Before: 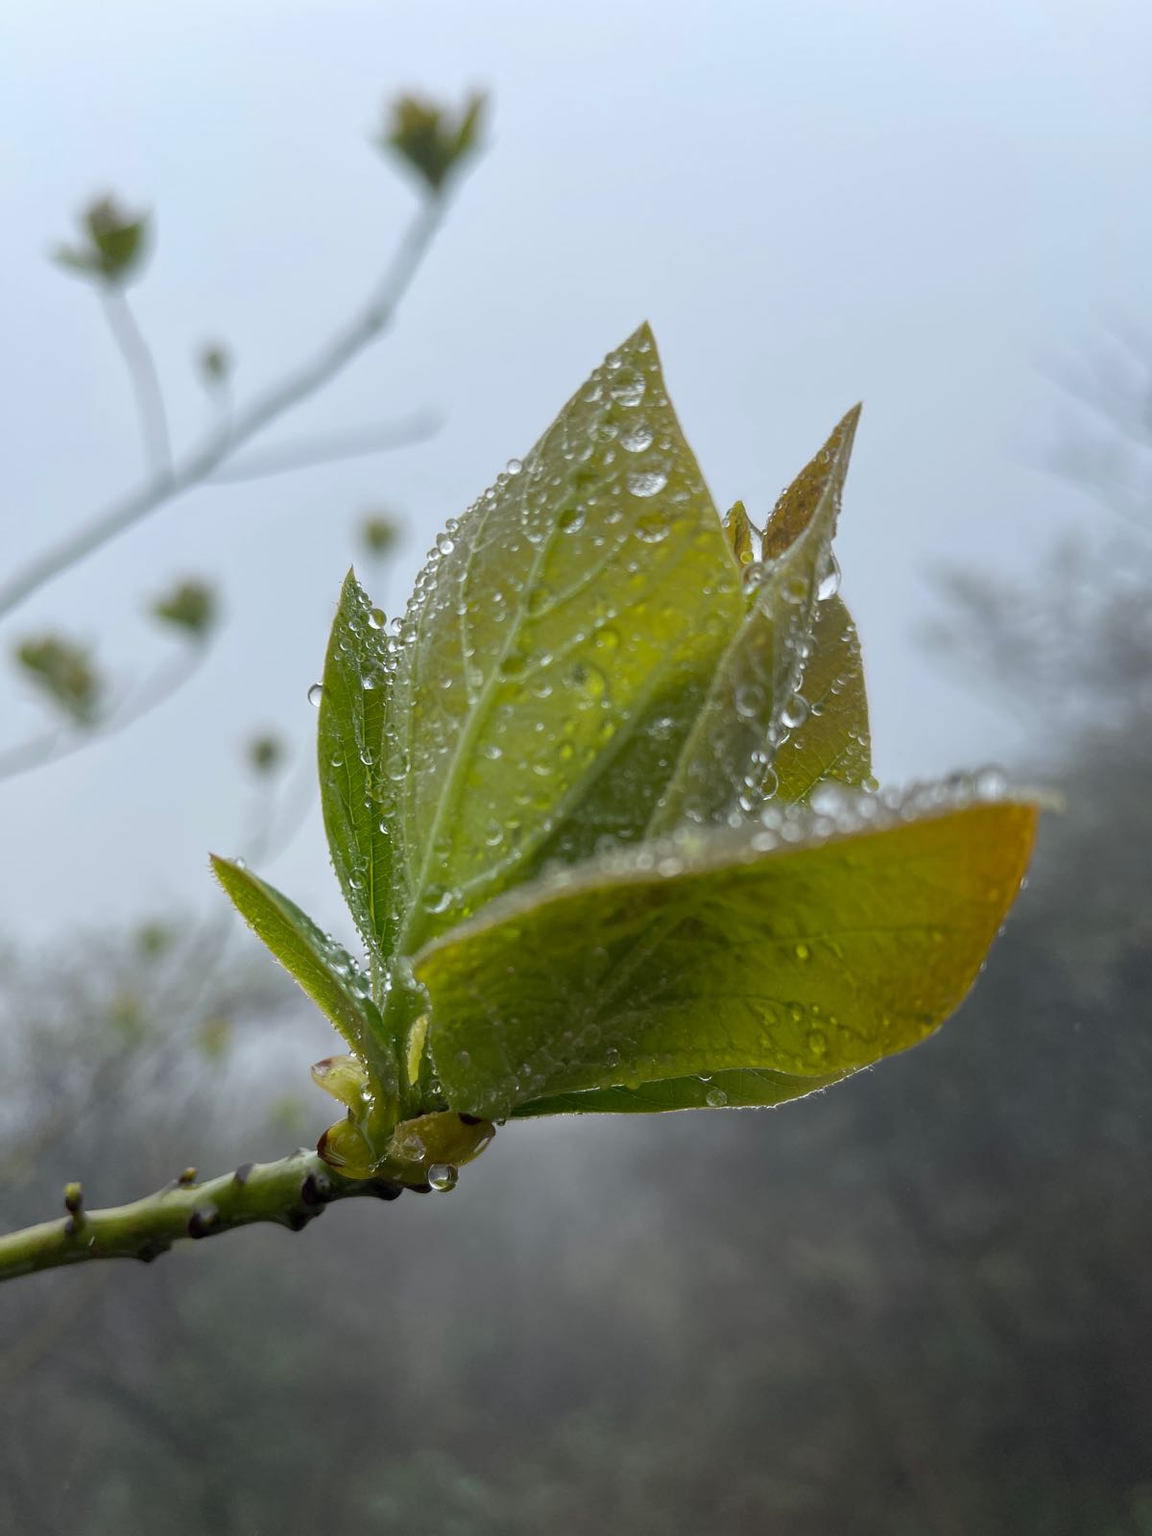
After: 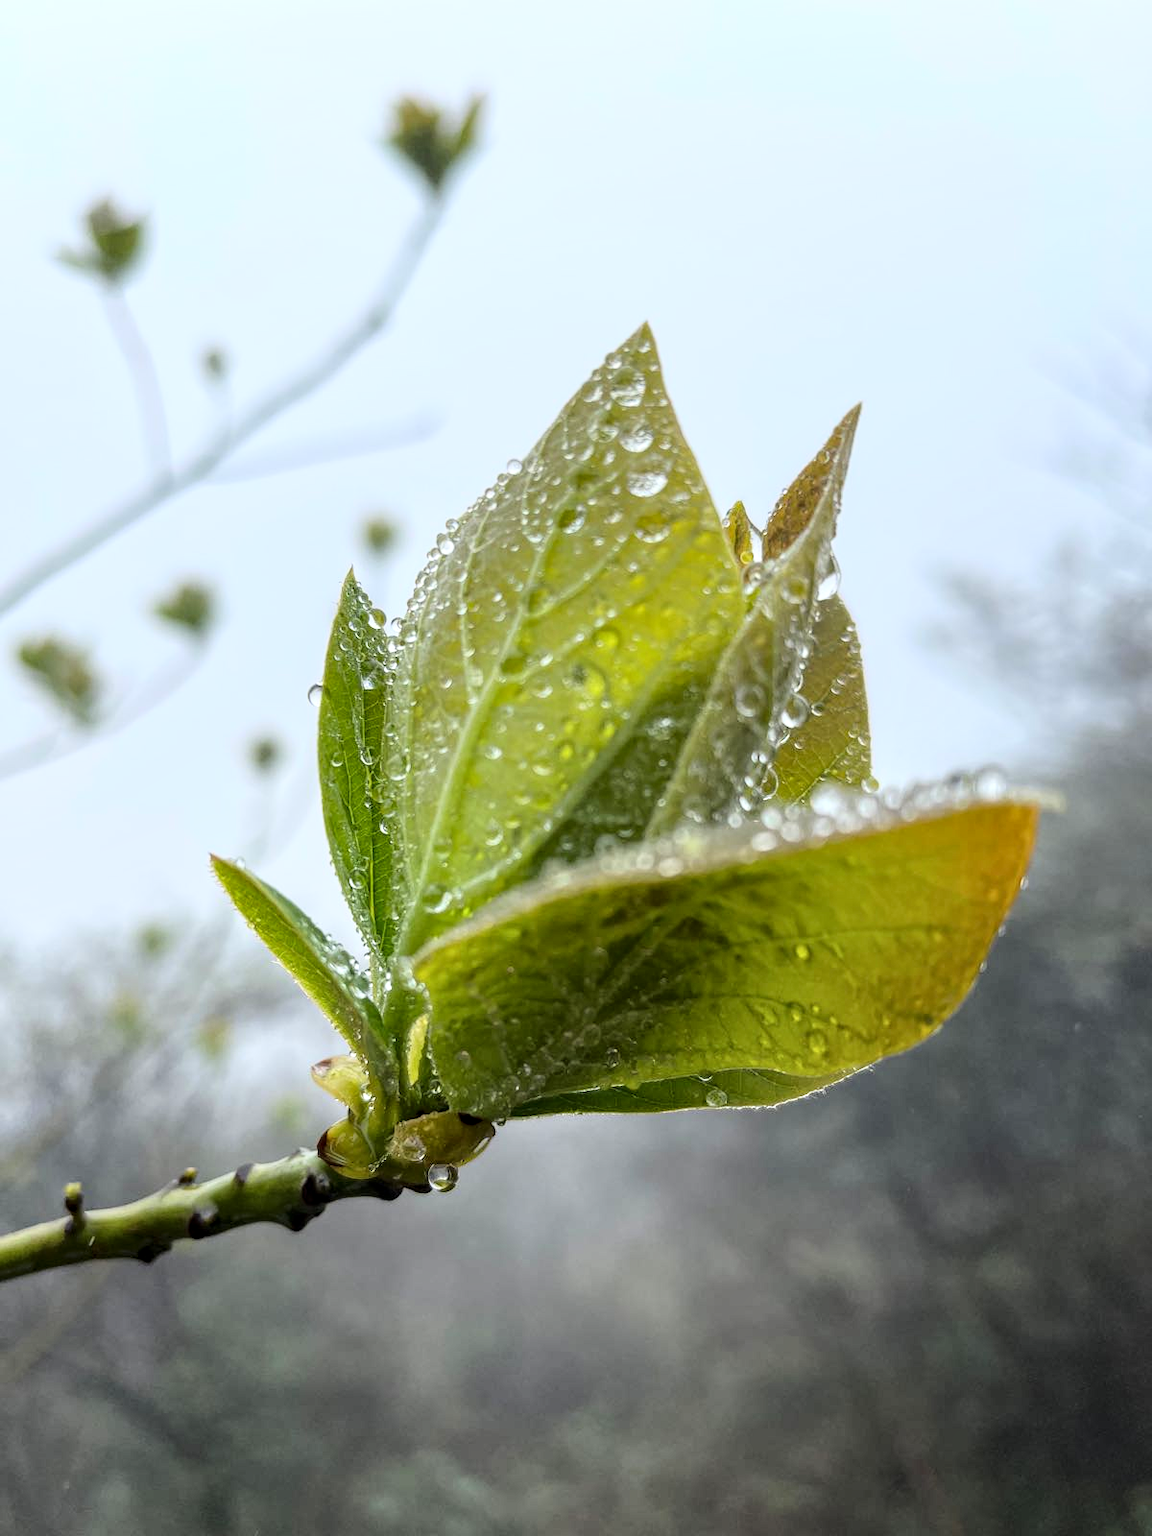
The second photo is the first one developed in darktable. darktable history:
base curve: curves: ch0 [(0, 0) (0.028, 0.03) (0.121, 0.232) (0.46, 0.748) (0.859, 0.968) (1, 1)]
local contrast: highlights 30%, detail 130%
tone equalizer: edges refinement/feathering 500, mask exposure compensation -1.57 EV, preserve details no
